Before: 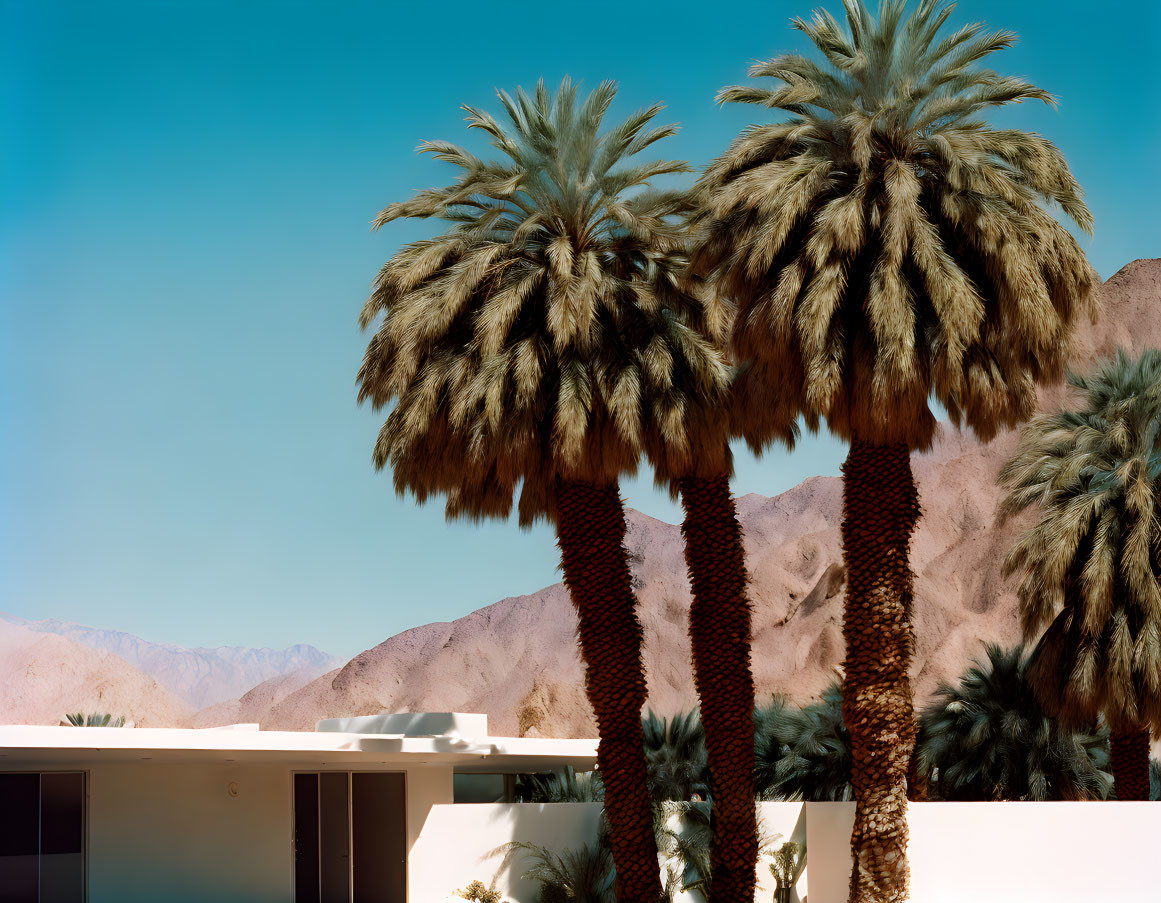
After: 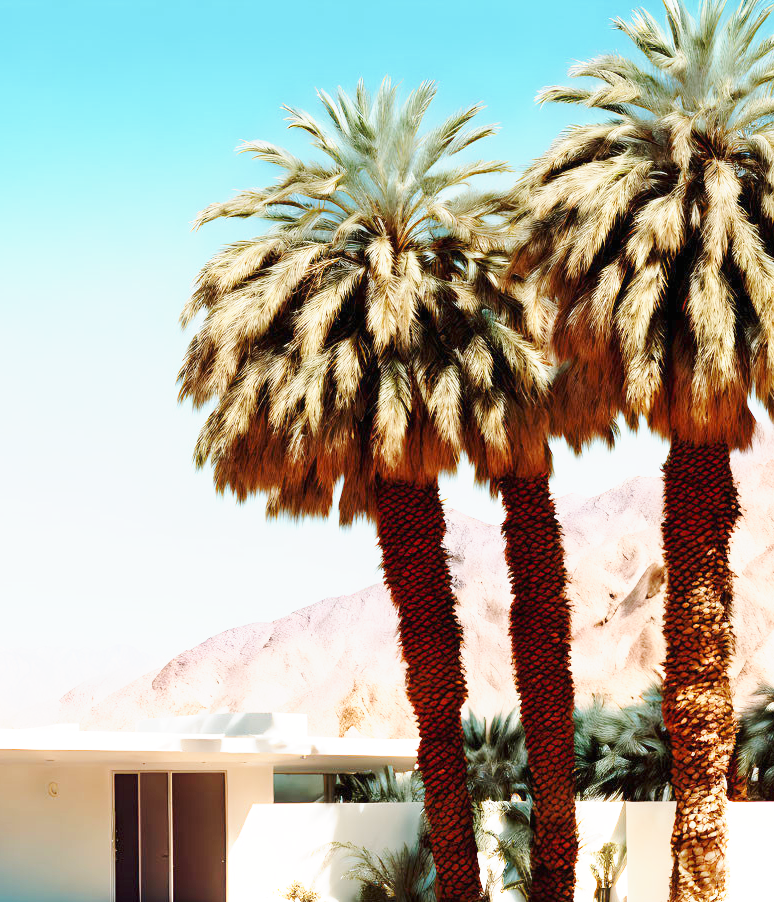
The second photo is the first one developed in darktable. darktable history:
exposure: black level correction 0, exposure 1.1 EV, compensate highlight preservation false
crop and rotate: left 15.523%, right 17.745%
base curve: curves: ch0 [(0, 0) (0.025, 0.046) (0.112, 0.277) (0.467, 0.74) (0.814, 0.929) (1, 0.942)], preserve colors none
